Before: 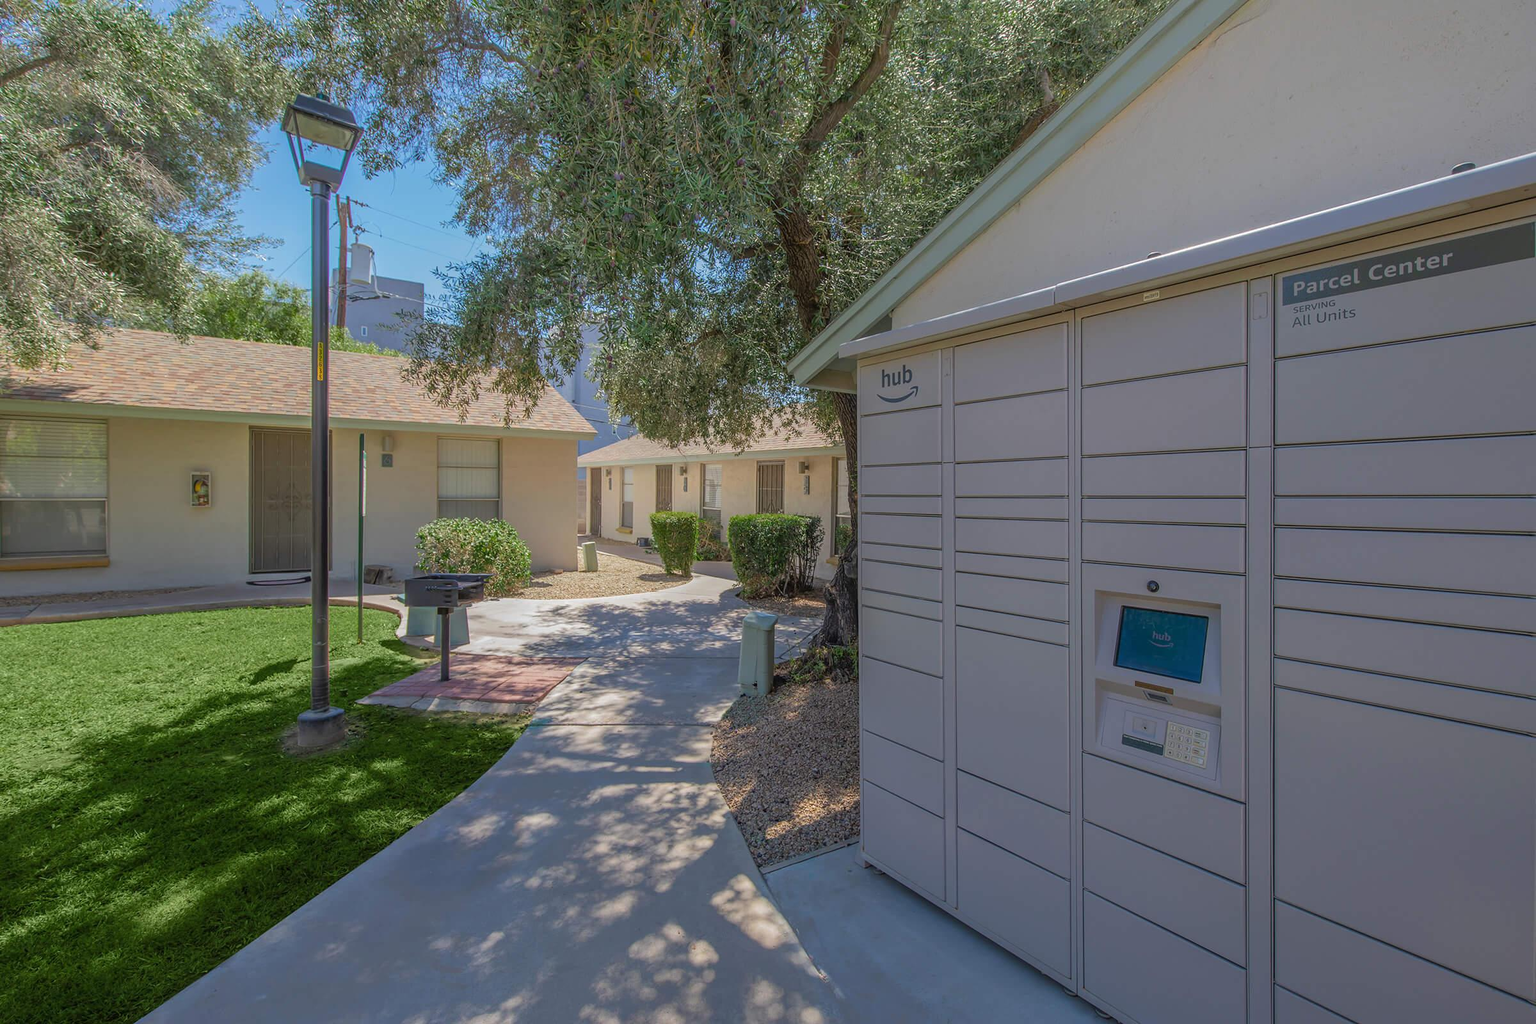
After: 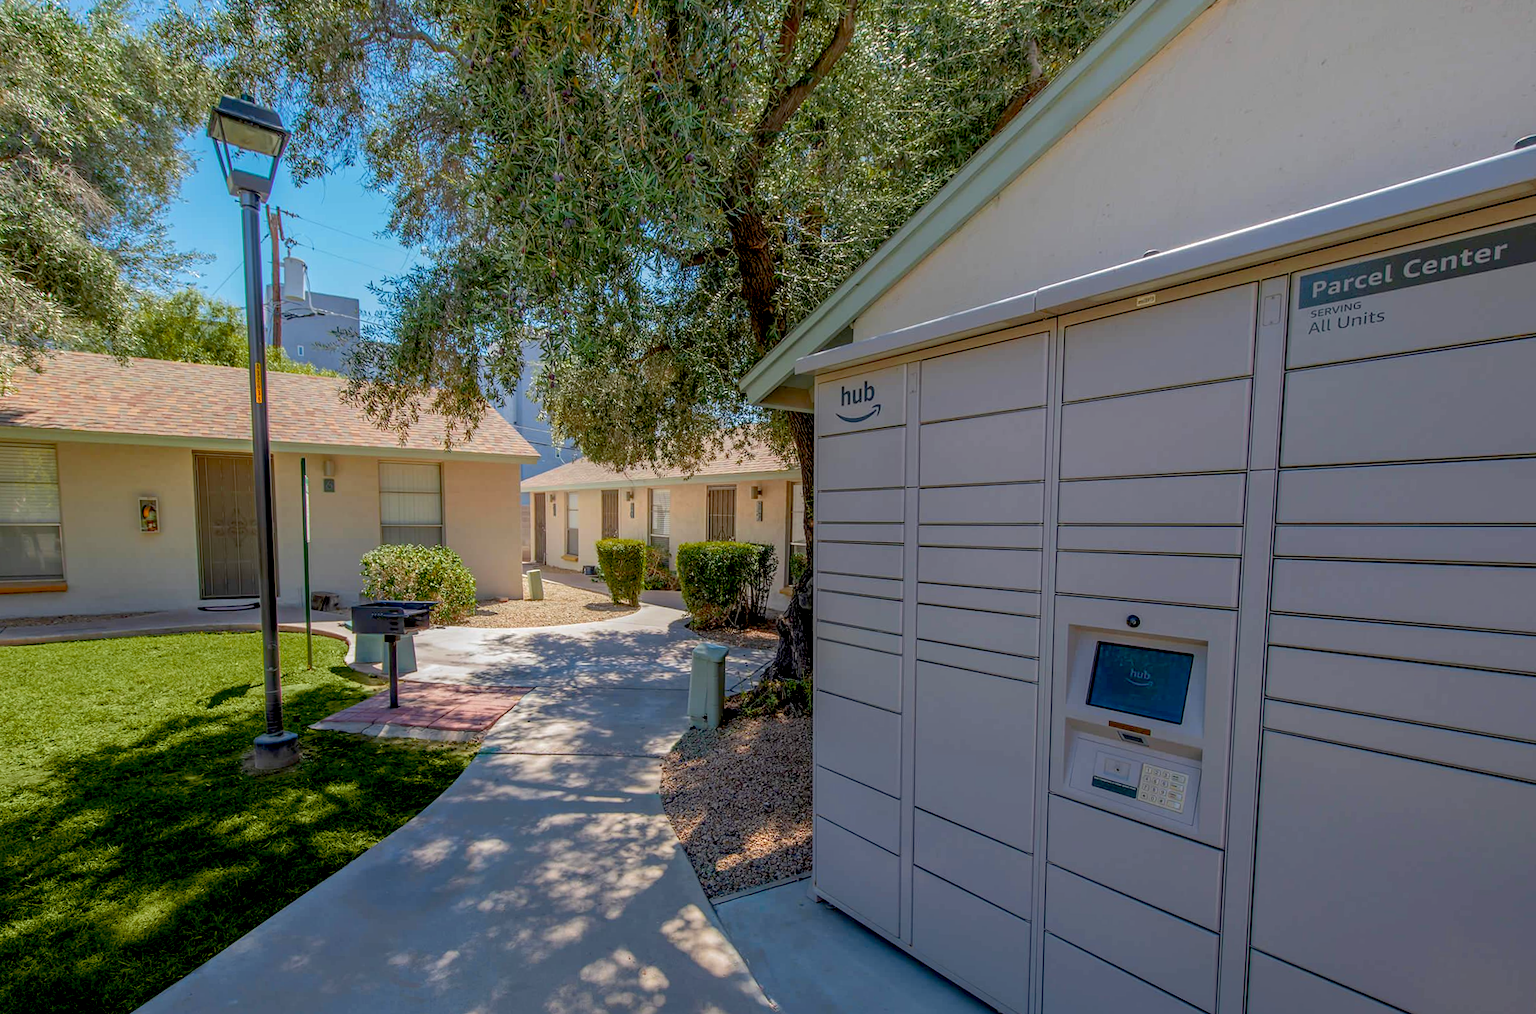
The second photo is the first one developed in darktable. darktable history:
color zones: curves: ch1 [(0.239, 0.552) (0.75, 0.5)]; ch2 [(0.25, 0.462) (0.749, 0.457)], mix 25.94%
exposure: black level correction 0.025, exposure 0.182 EV, compensate highlight preservation false
rotate and perspective: rotation 0.062°, lens shift (vertical) 0.115, lens shift (horizontal) -0.133, crop left 0.047, crop right 0.94, crop top 0.061, crop bottom 0.94
